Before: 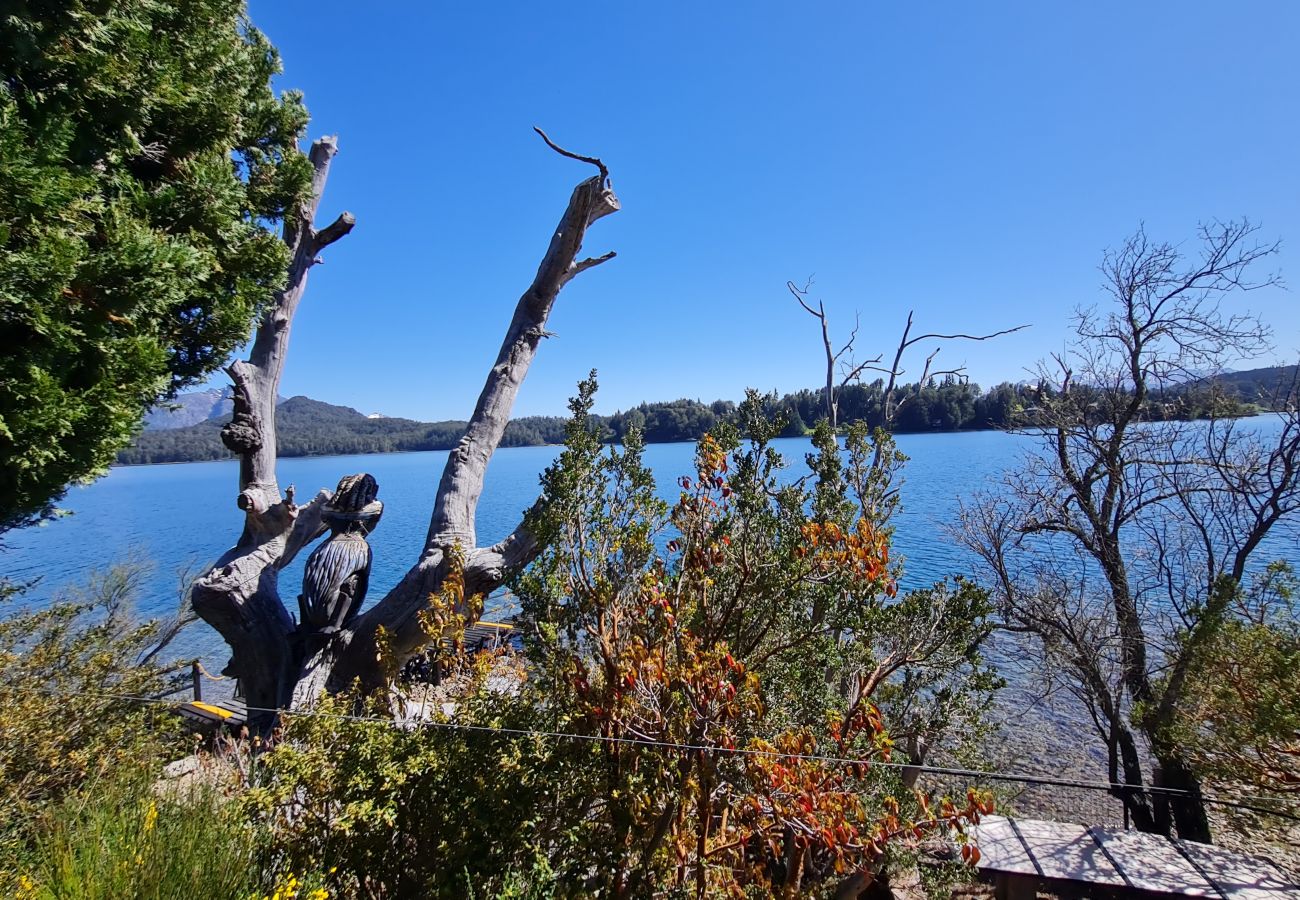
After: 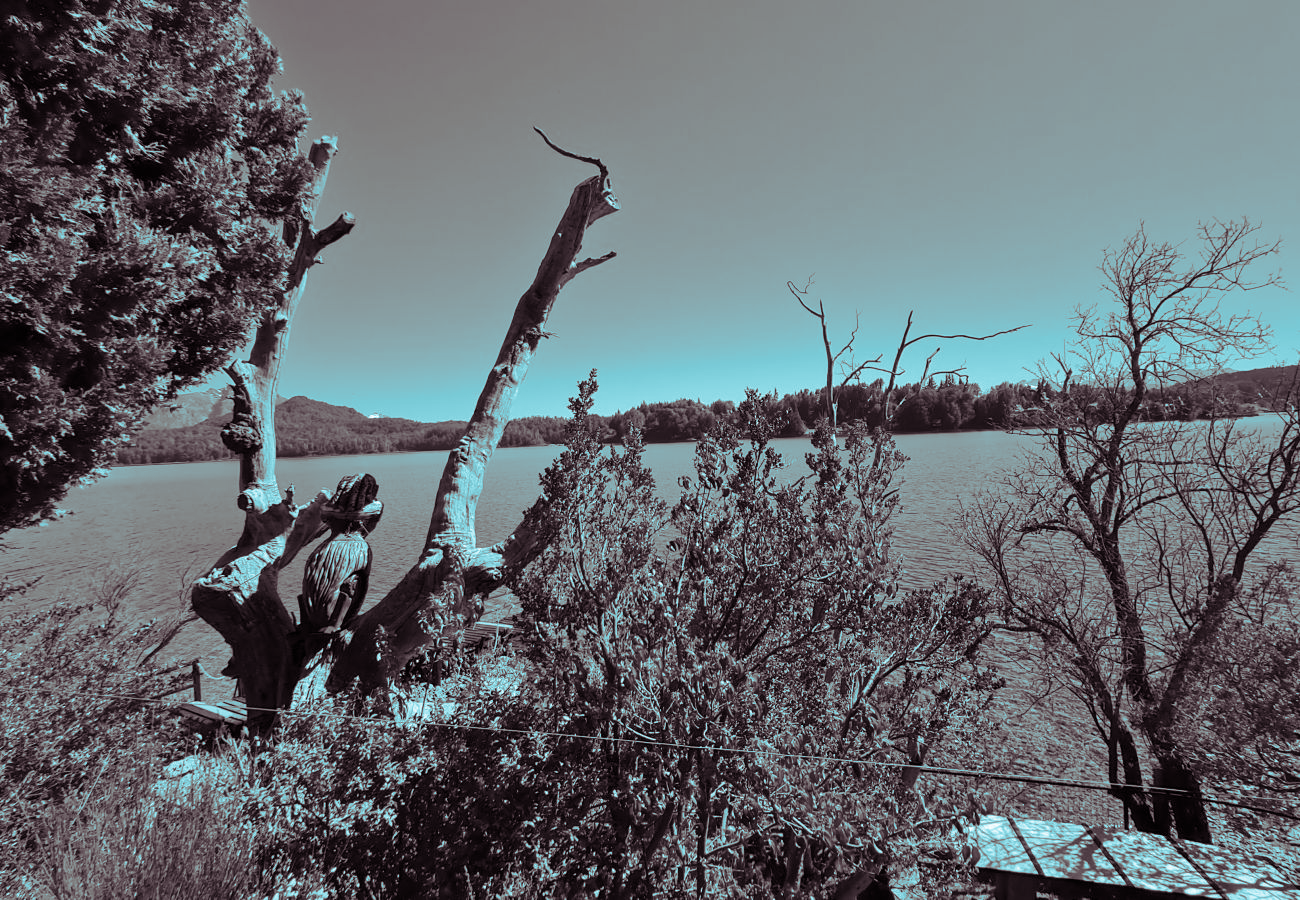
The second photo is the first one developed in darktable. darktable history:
split-toning: shadows › hue 327.6°, highlights › hue 198°, highlights › saturation 0.55, balance -21.25, compress 0%
vibrance: vibrance 22%
monochrome: on, module defaults
